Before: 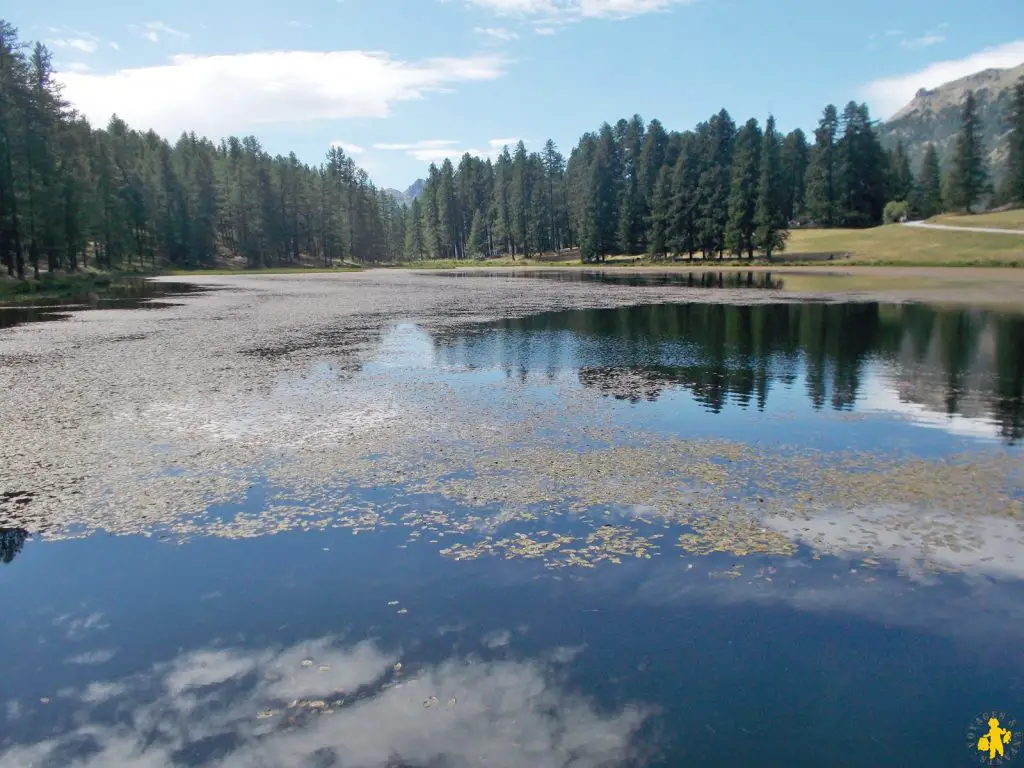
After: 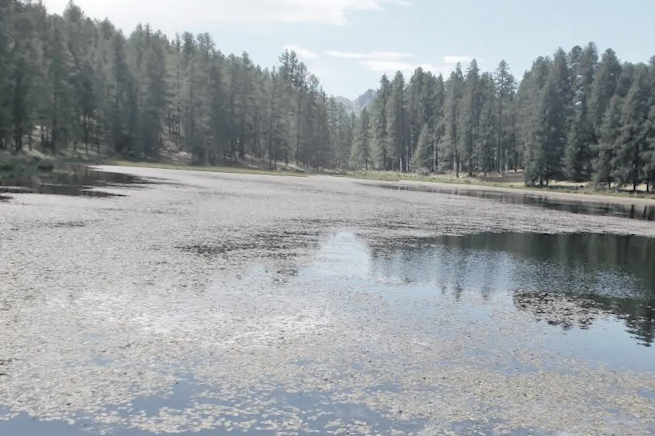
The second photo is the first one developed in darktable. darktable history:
color correction: highlights b* -0.045, saturation 0.98
crop and rotate: angle -4.59°, left 2.014%, top 6.883%, right 27.306%, bottom 30.444%
contrast brightness saturation: brightness 0.189, saturation -0.509
